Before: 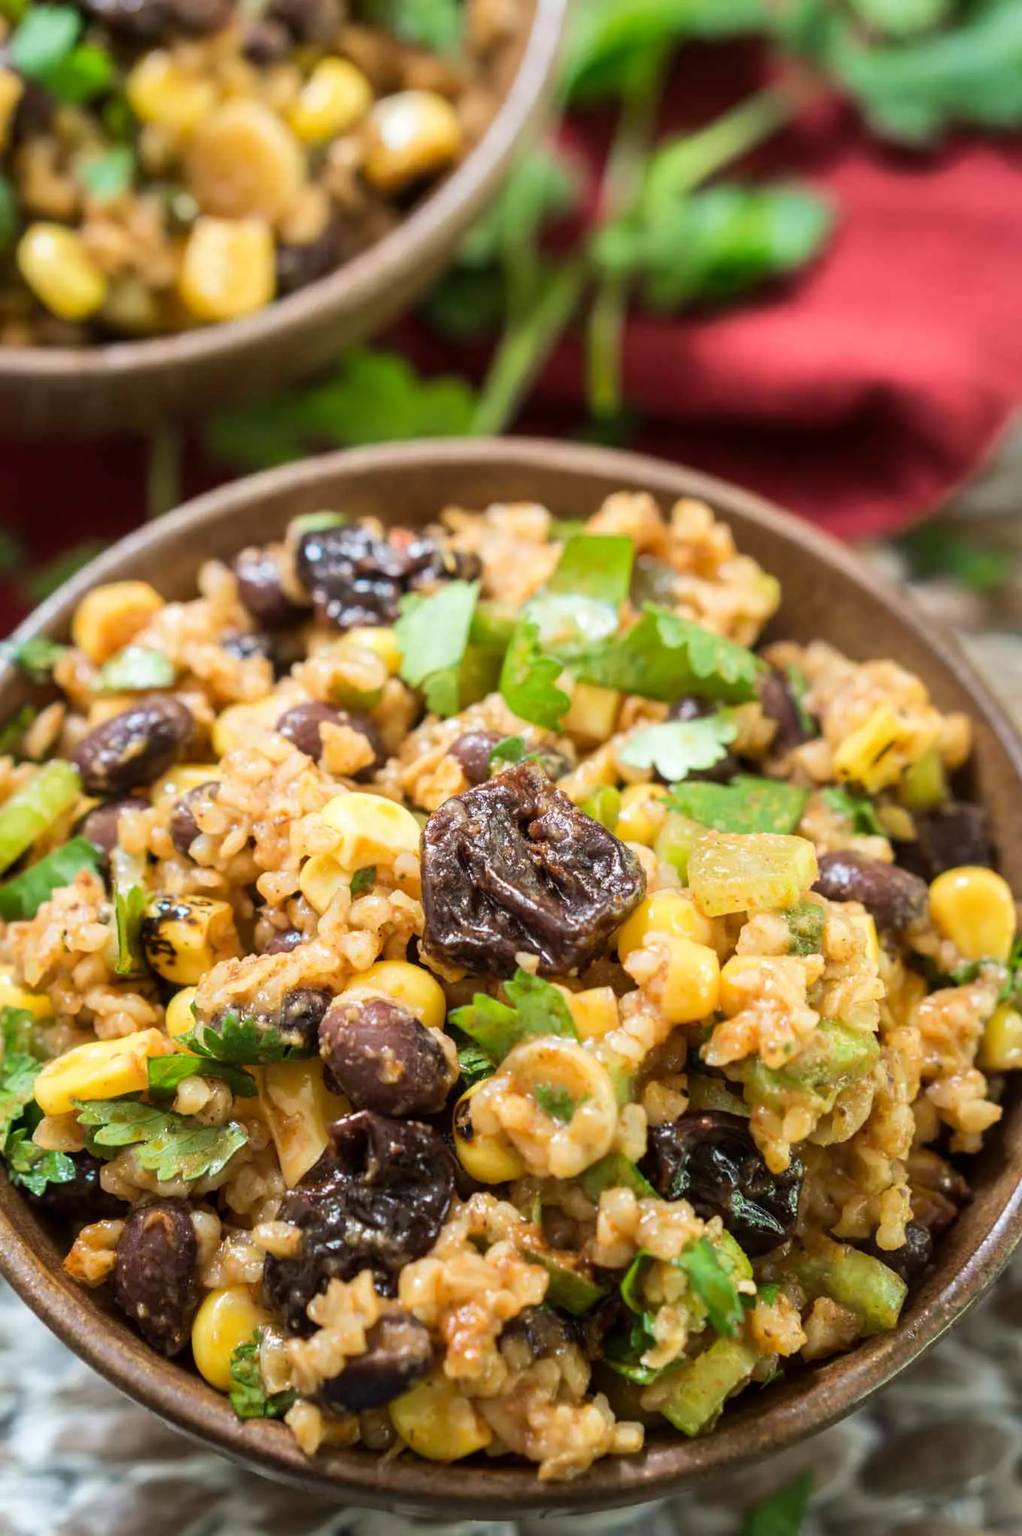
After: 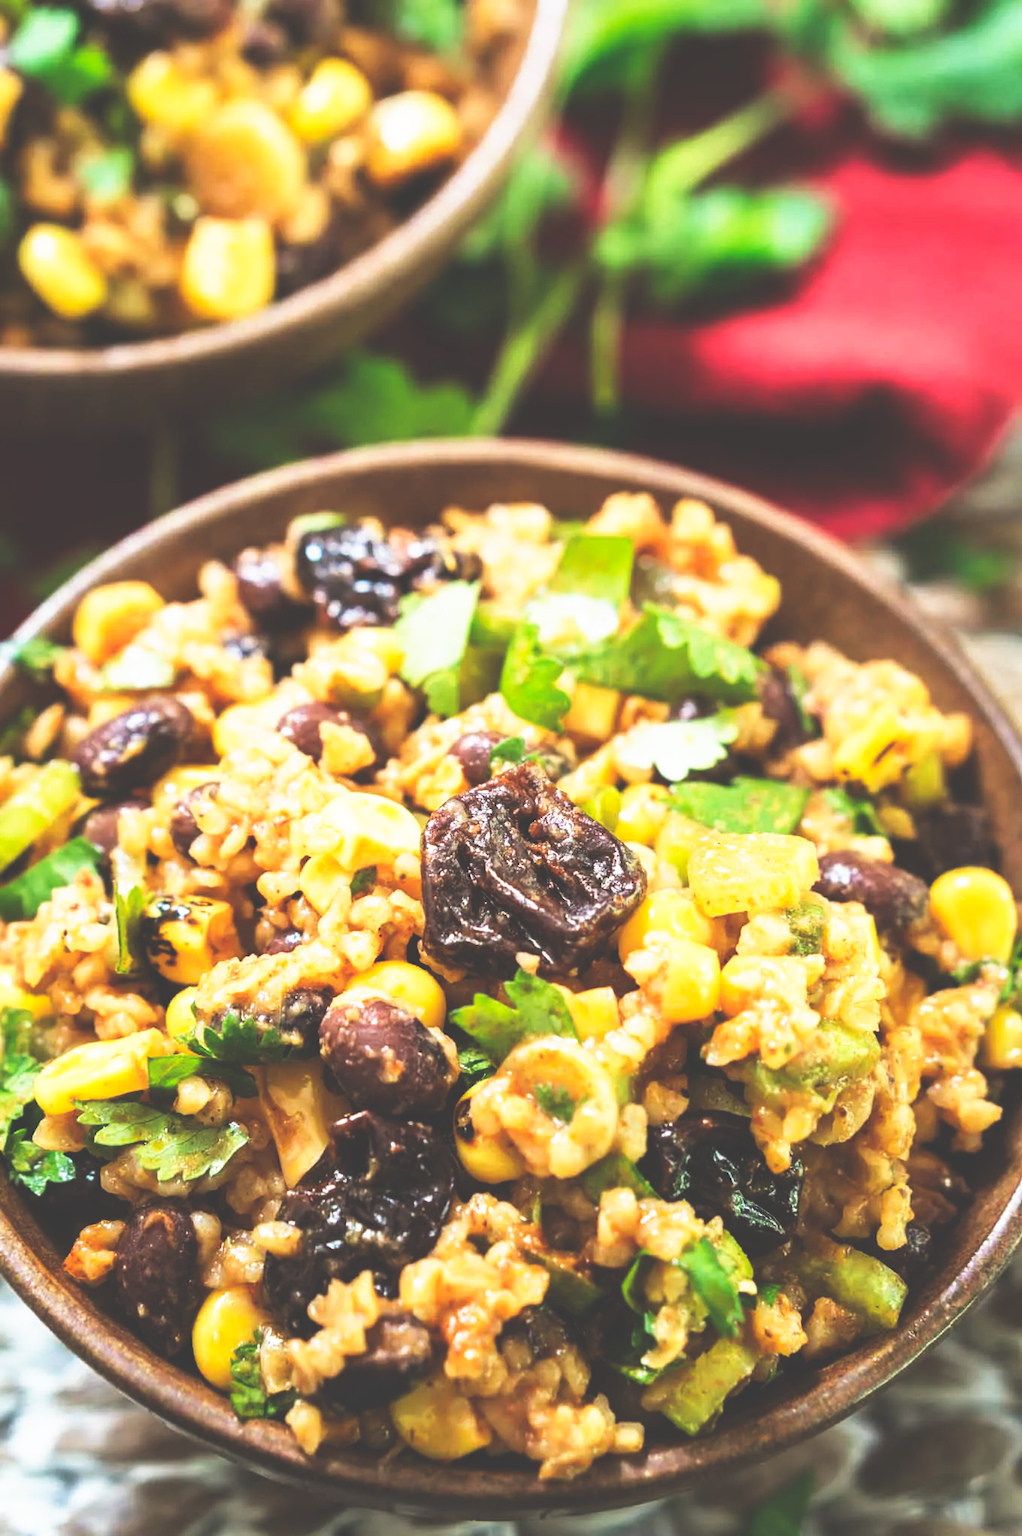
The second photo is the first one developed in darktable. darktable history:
exposure: black level correction -0.015, compensate exposure bias true, compensate highlight preservation false
base curve: curves: ch0 [(0, 0.036) (0.007, 0.037) (0.604, 0.887) (1, 1)], preserve colors none
